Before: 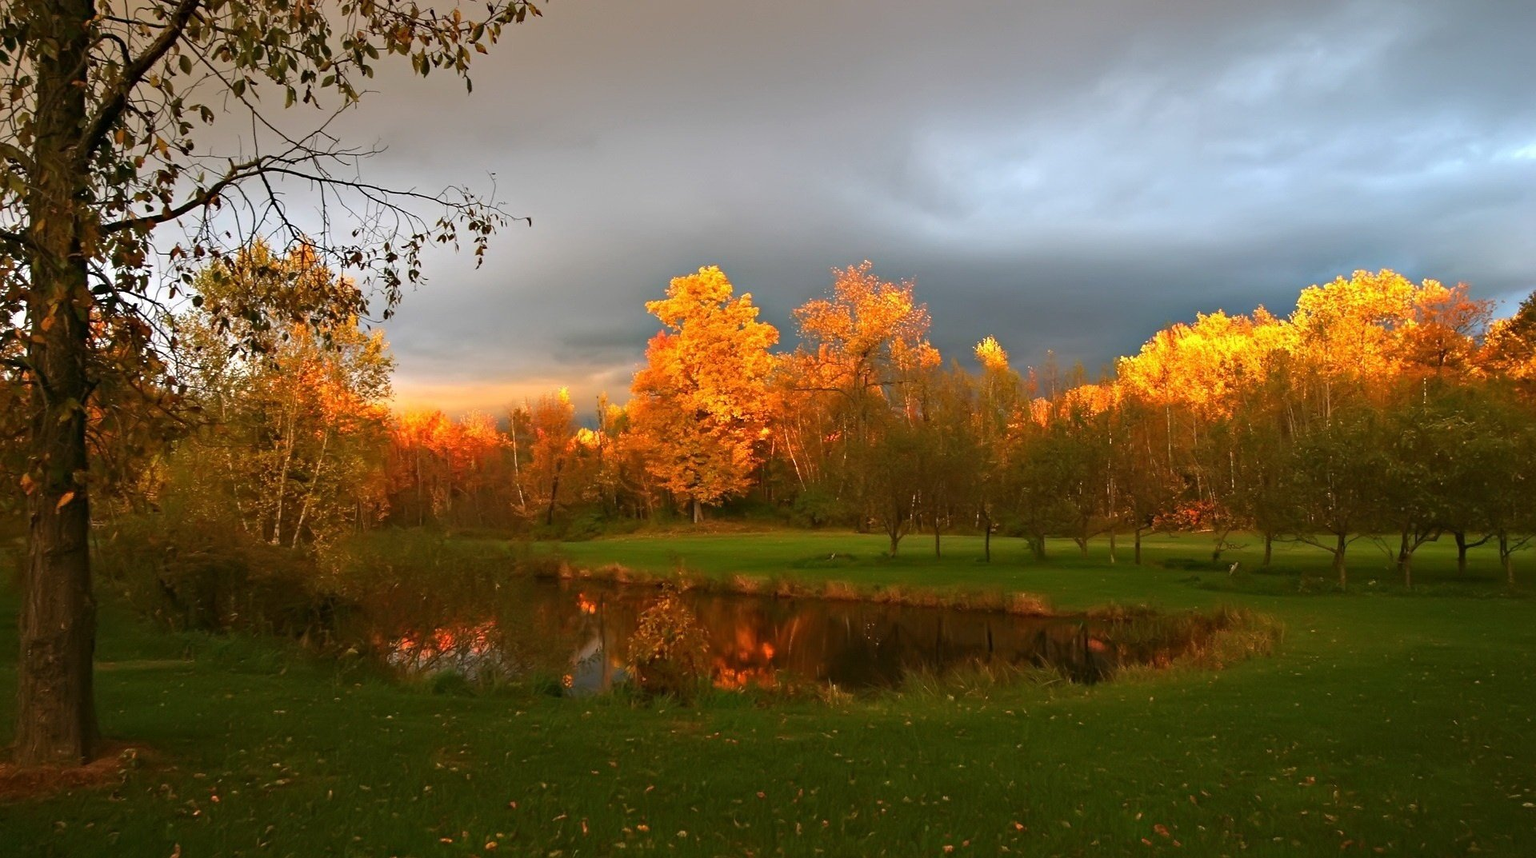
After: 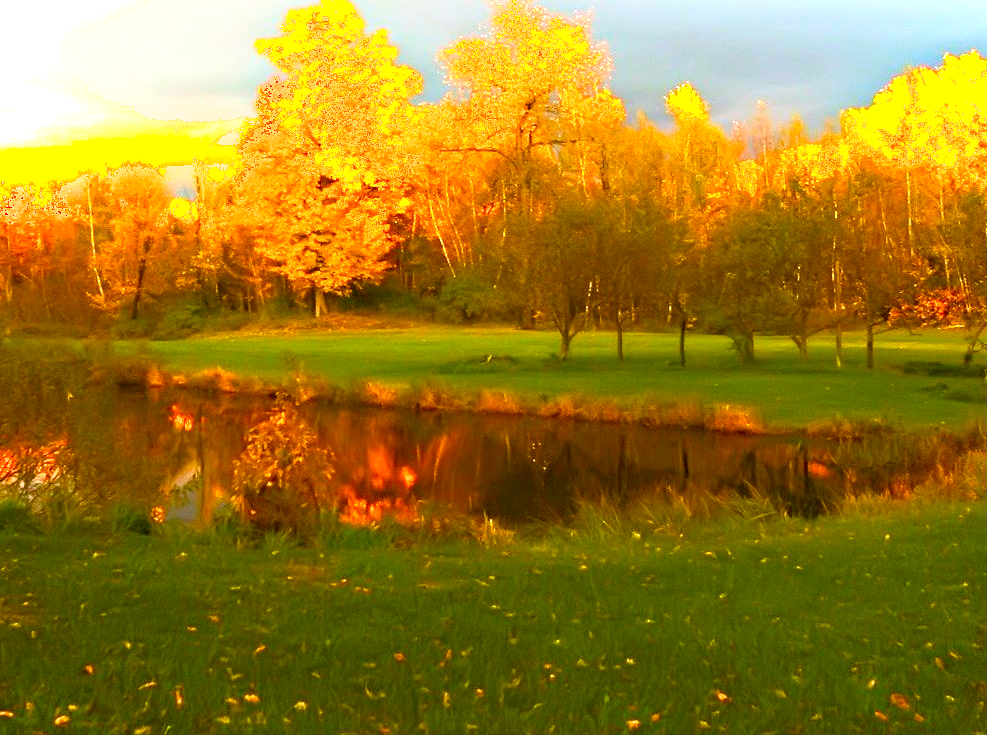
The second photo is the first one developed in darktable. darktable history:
color correction: highlights a* -1.06, highlights b* 4.58, shadows a* 3.56
color balance rgb: linear chroma grading › shadows -3.541%, linear chroma grading › highlights -2.891%, perceptual saturation grading › global saturation 34.529%, perceptual saturation grading › highlights -25.32%, perceptual saturation grading › shadows 49.406%, global vibrance 50.315%
crop and rotate: left 28.755%, top 31.458%, right 19.818%
shadows and highlights: shadows -62.6, white point adjustment -5.17, highlights 61.46
exposure: black level correction 0.001, exposure 1.725 EV, compensate highlight preservation false
